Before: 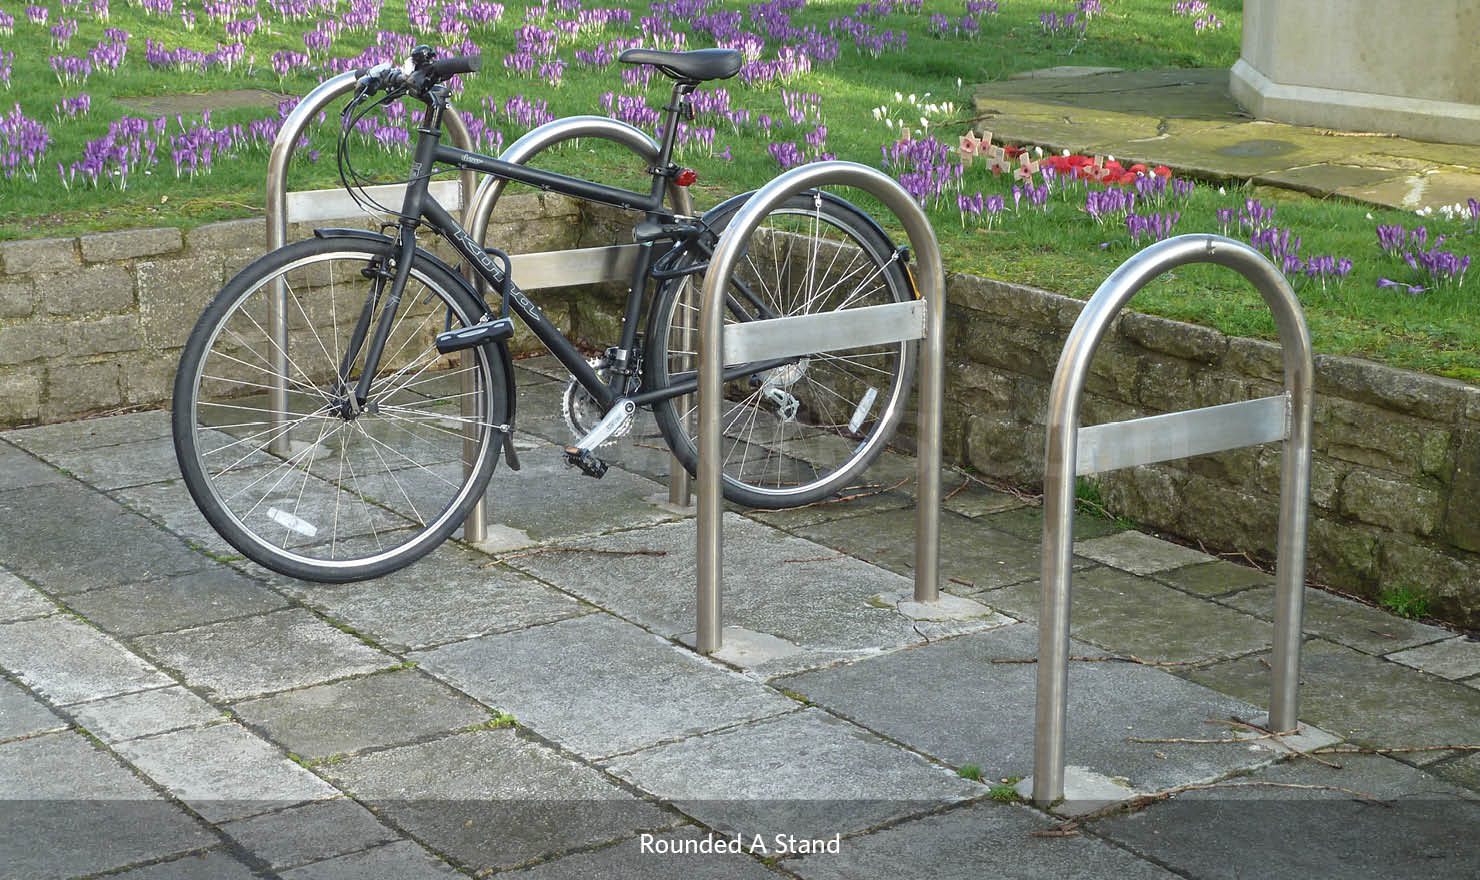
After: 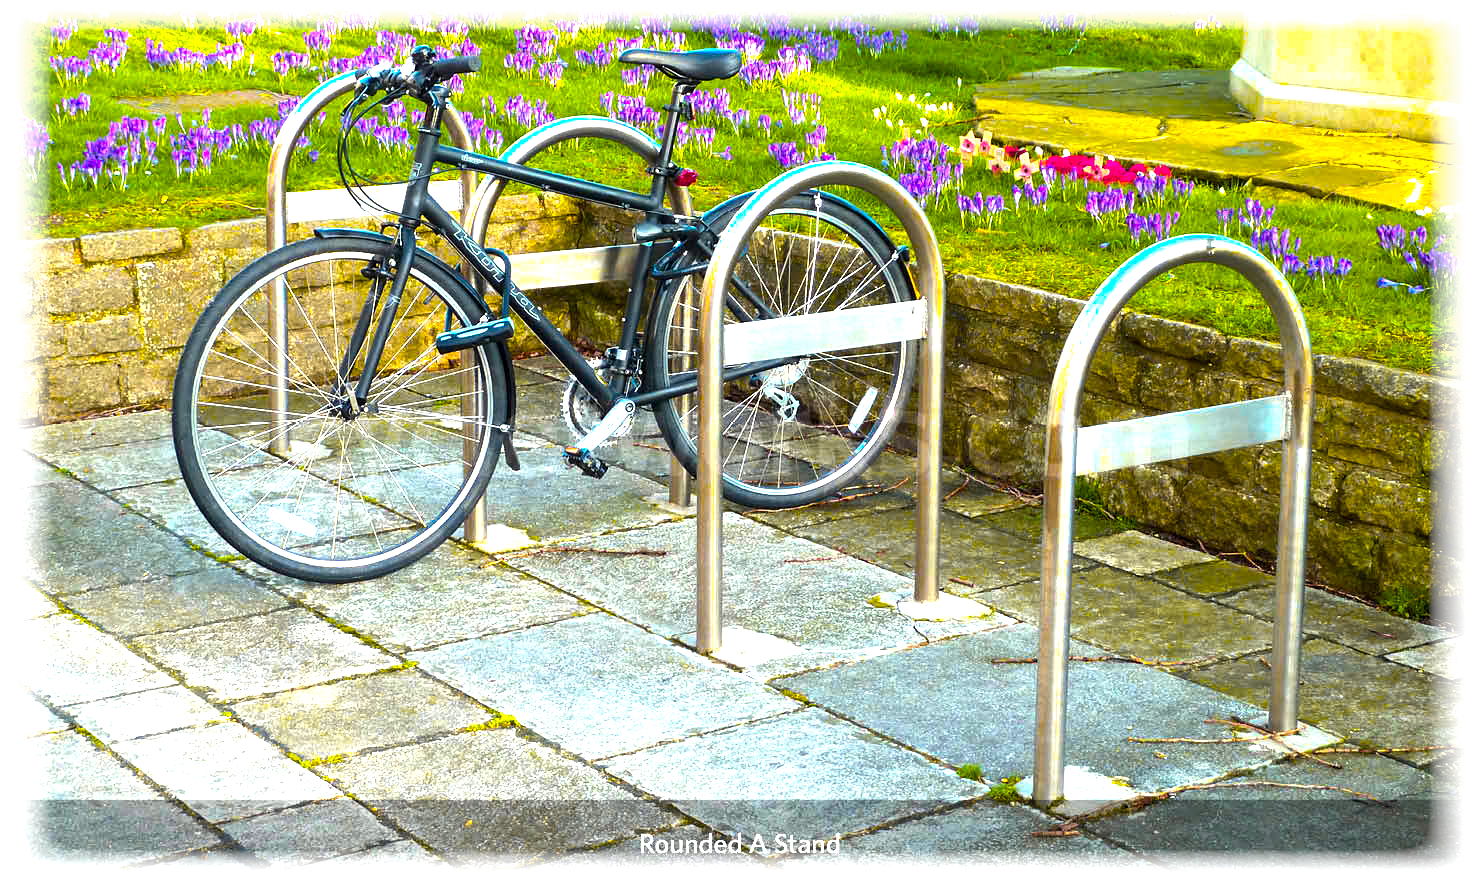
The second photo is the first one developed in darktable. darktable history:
vignetting: fall-off start 93%, fall-off radius 5%, brightness 1, saturation -0.49, automatic ratio true, width/height ratio 1.332, shape 0.04, unbound false
exposure: black level correction 0.007, exposure 0.093 EV, compensate highlight preservation false
color balance rgb: linear chroma grading › highlights 100%, linear chroma grading › global chroma 23.41%, perceptual saturation grading › global saturation 35.38%, hue shift -10.68°, perceptual brilliance grading › highlights 47.25%, perceptual brilliance grading › mid-tones 22.2%, perceptual brilliance grading › shadows -5.93%
